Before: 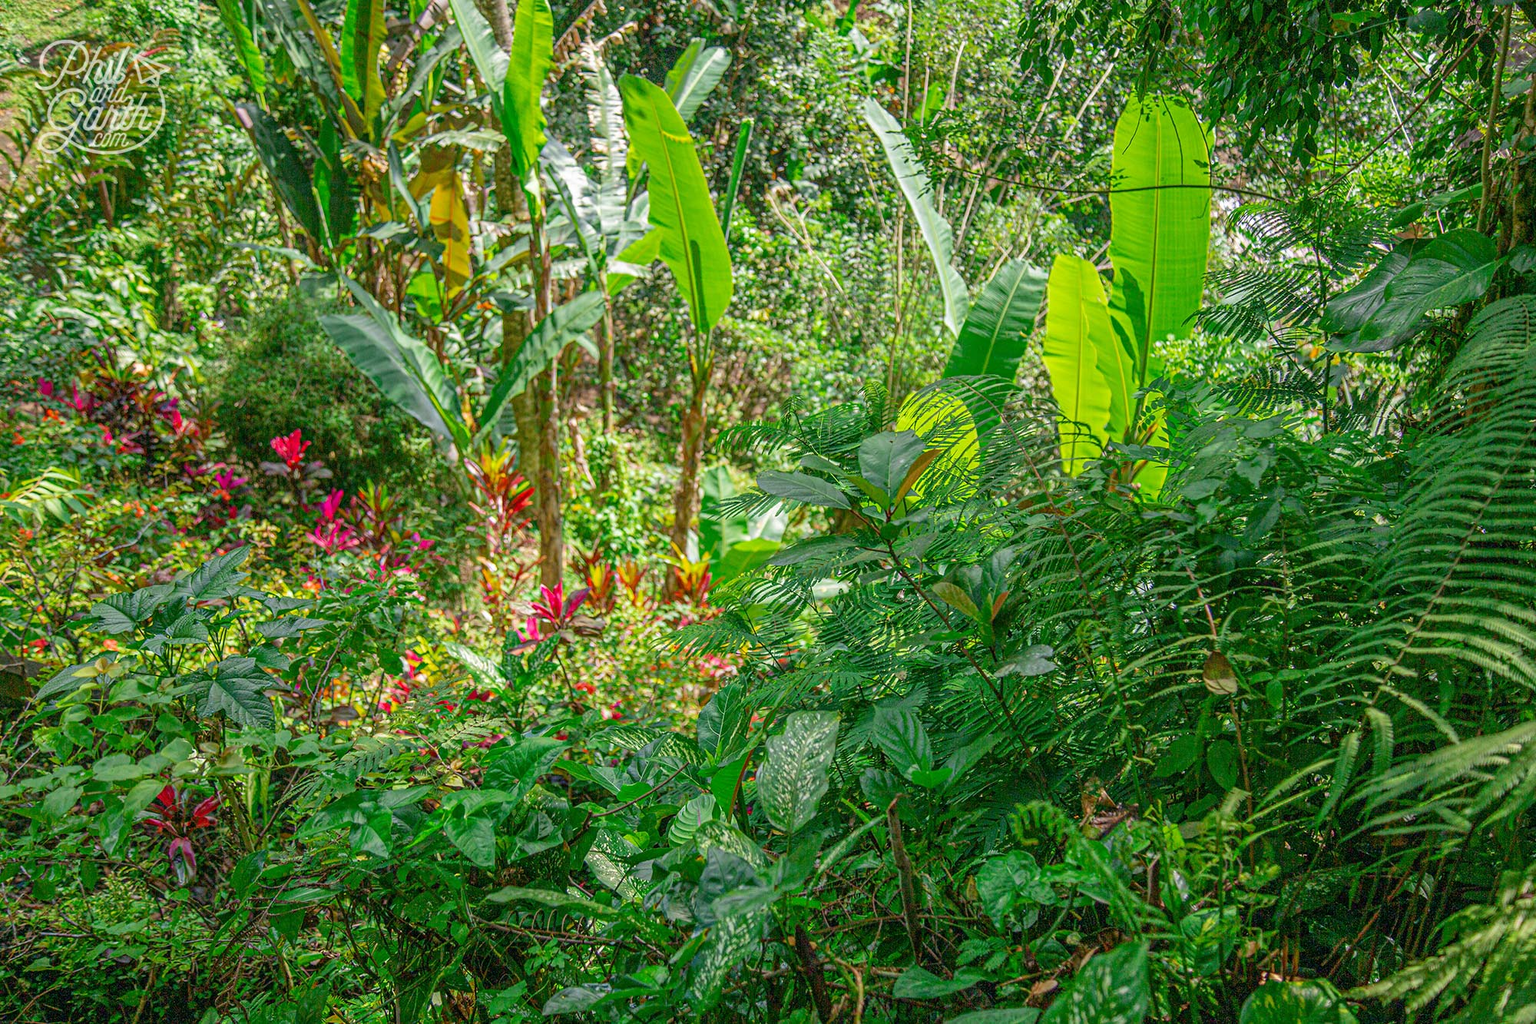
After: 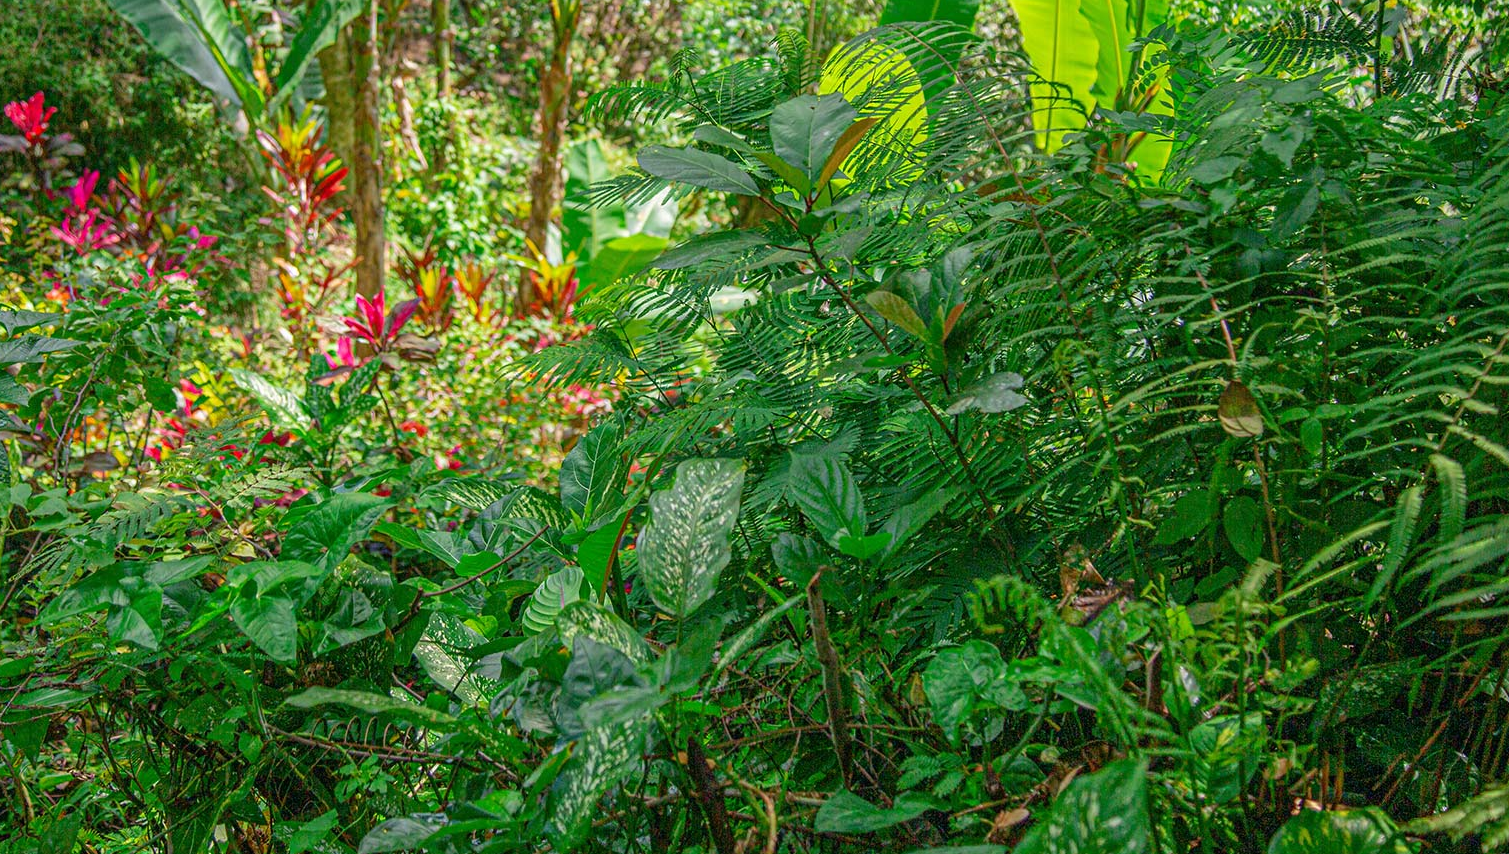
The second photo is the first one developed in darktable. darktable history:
crop and rotate: left 17.411%, top 35.043%, right 7.135%, bottom 0.876%
